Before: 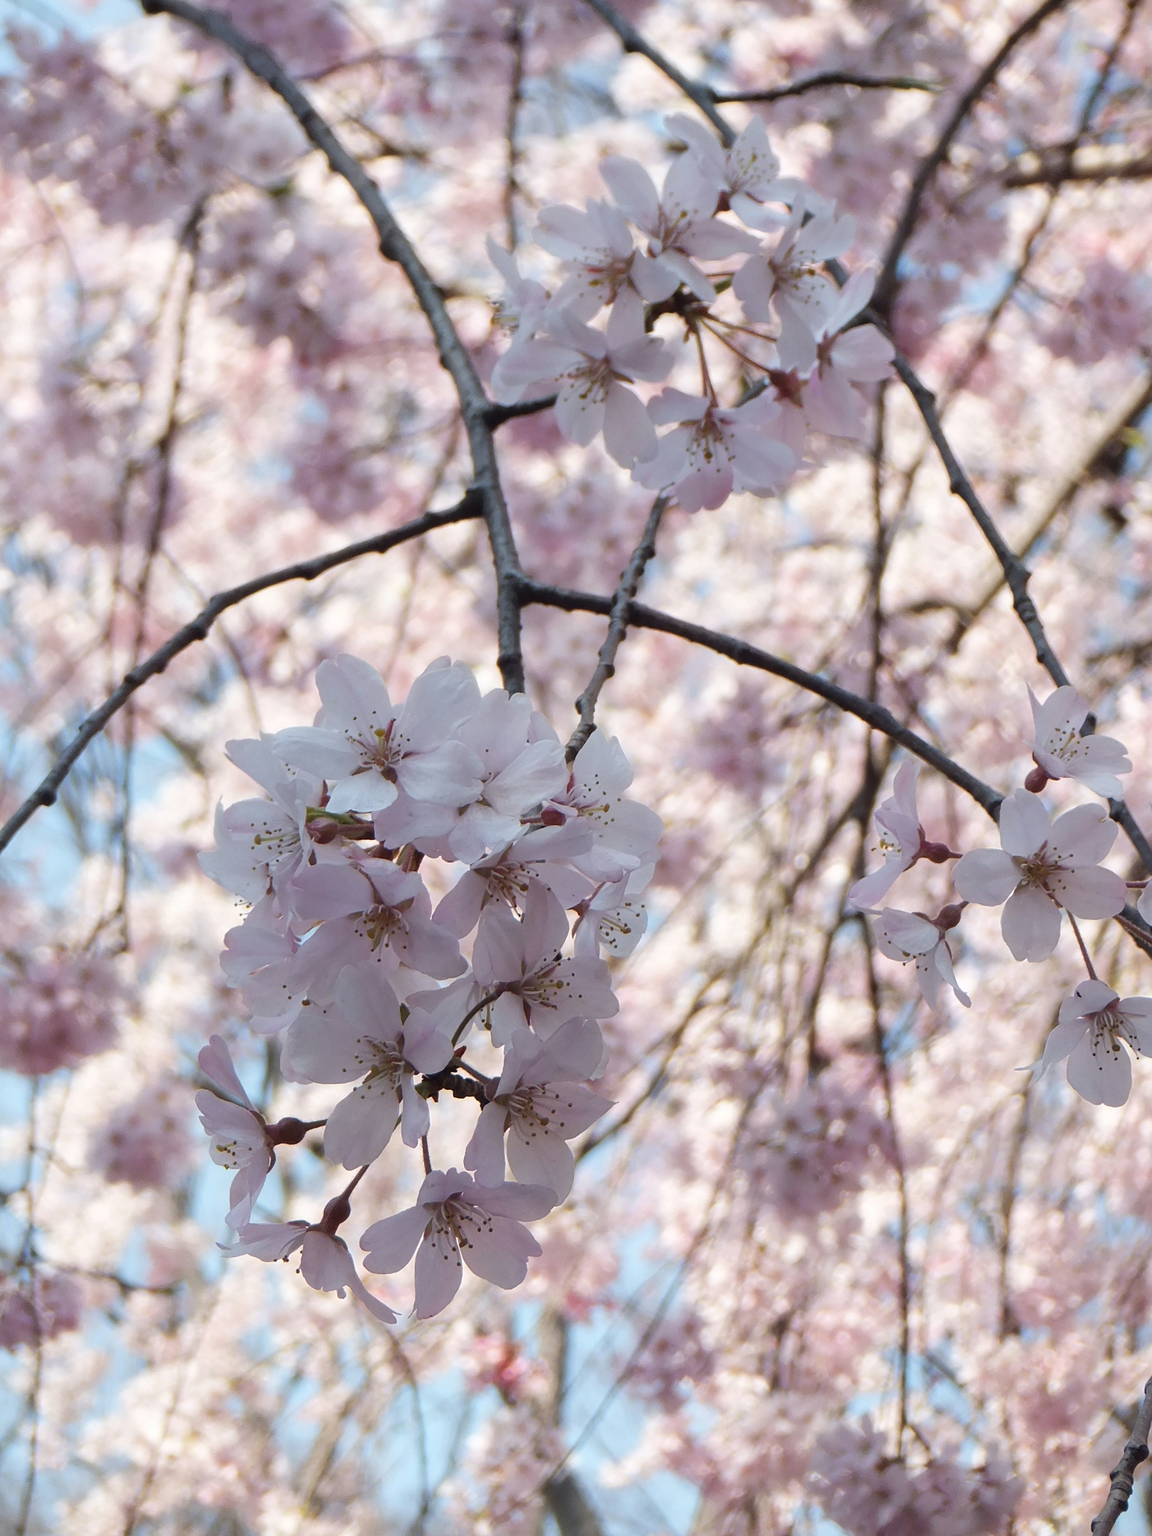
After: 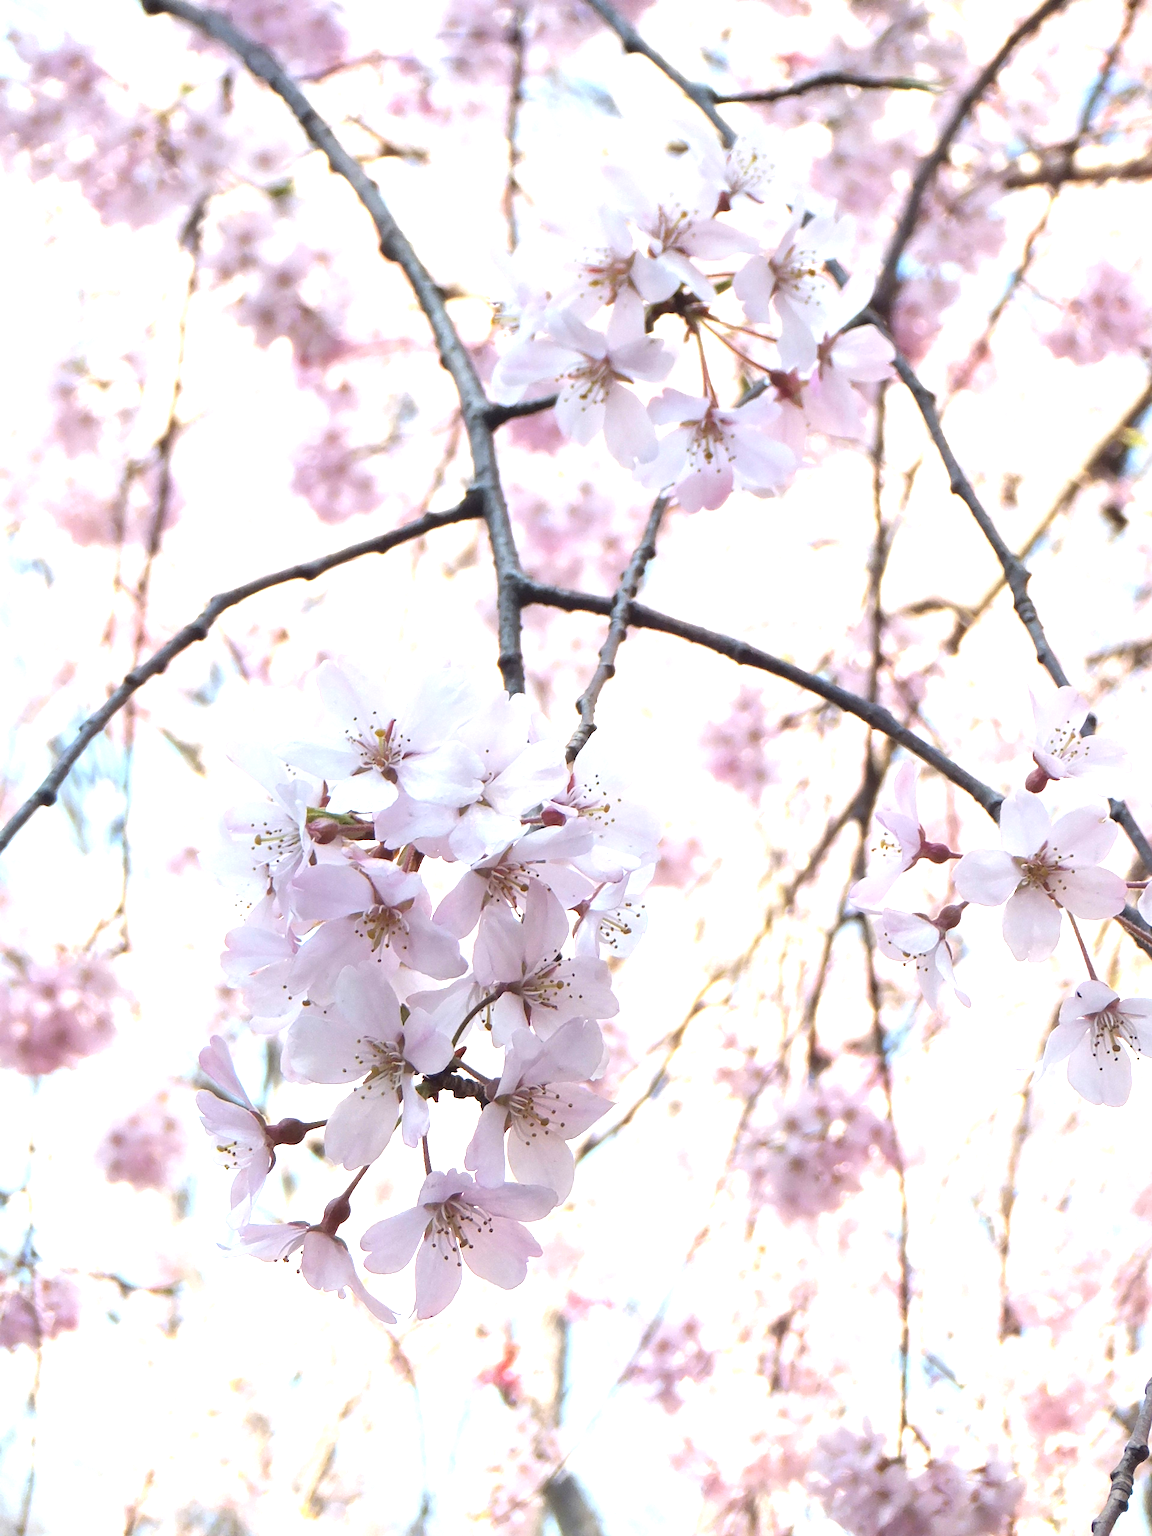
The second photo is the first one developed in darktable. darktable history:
exposure: black level correction 0, exposure 1.367 EV, compensate highlight preservation false
